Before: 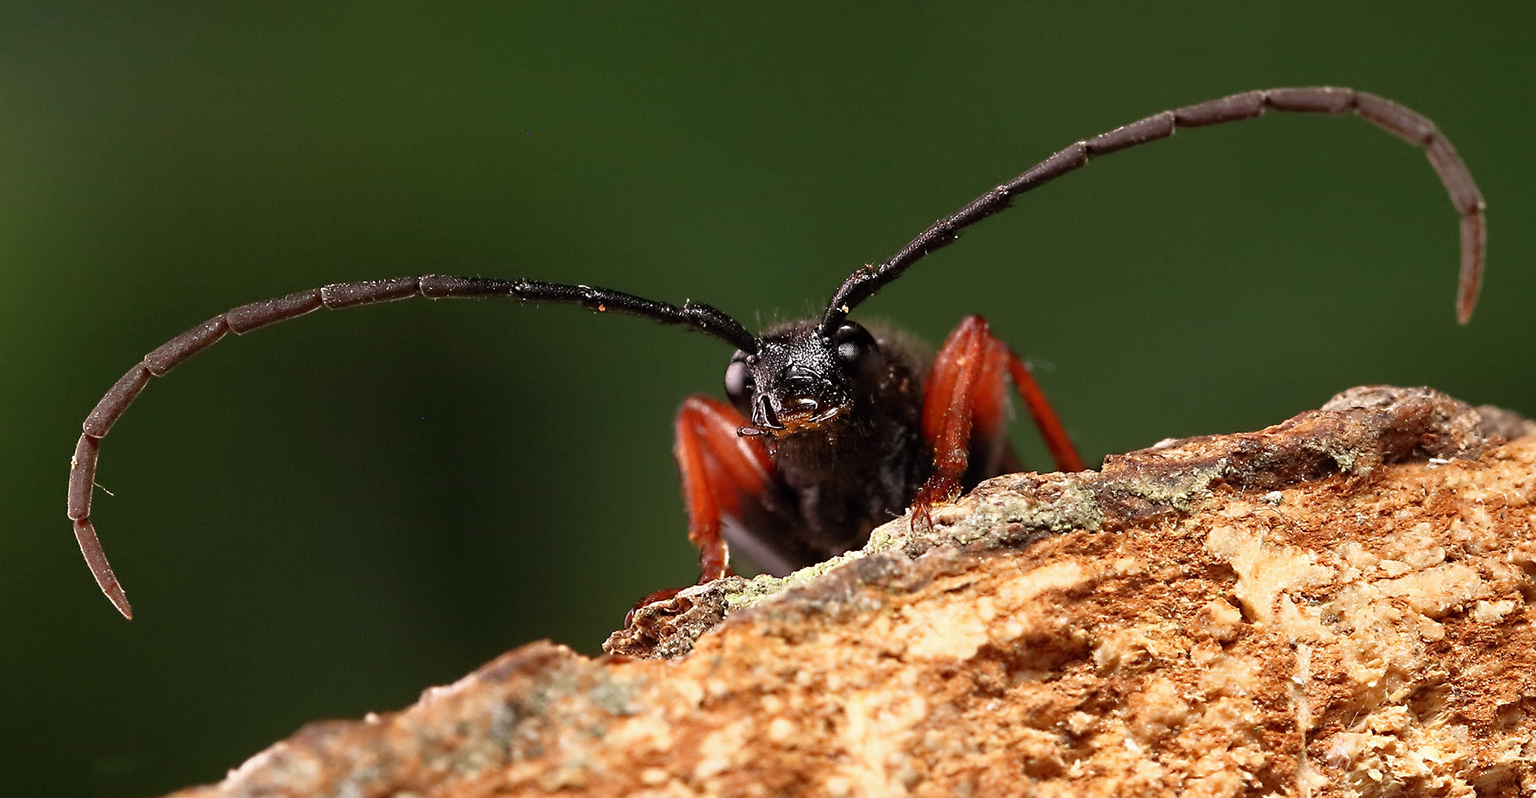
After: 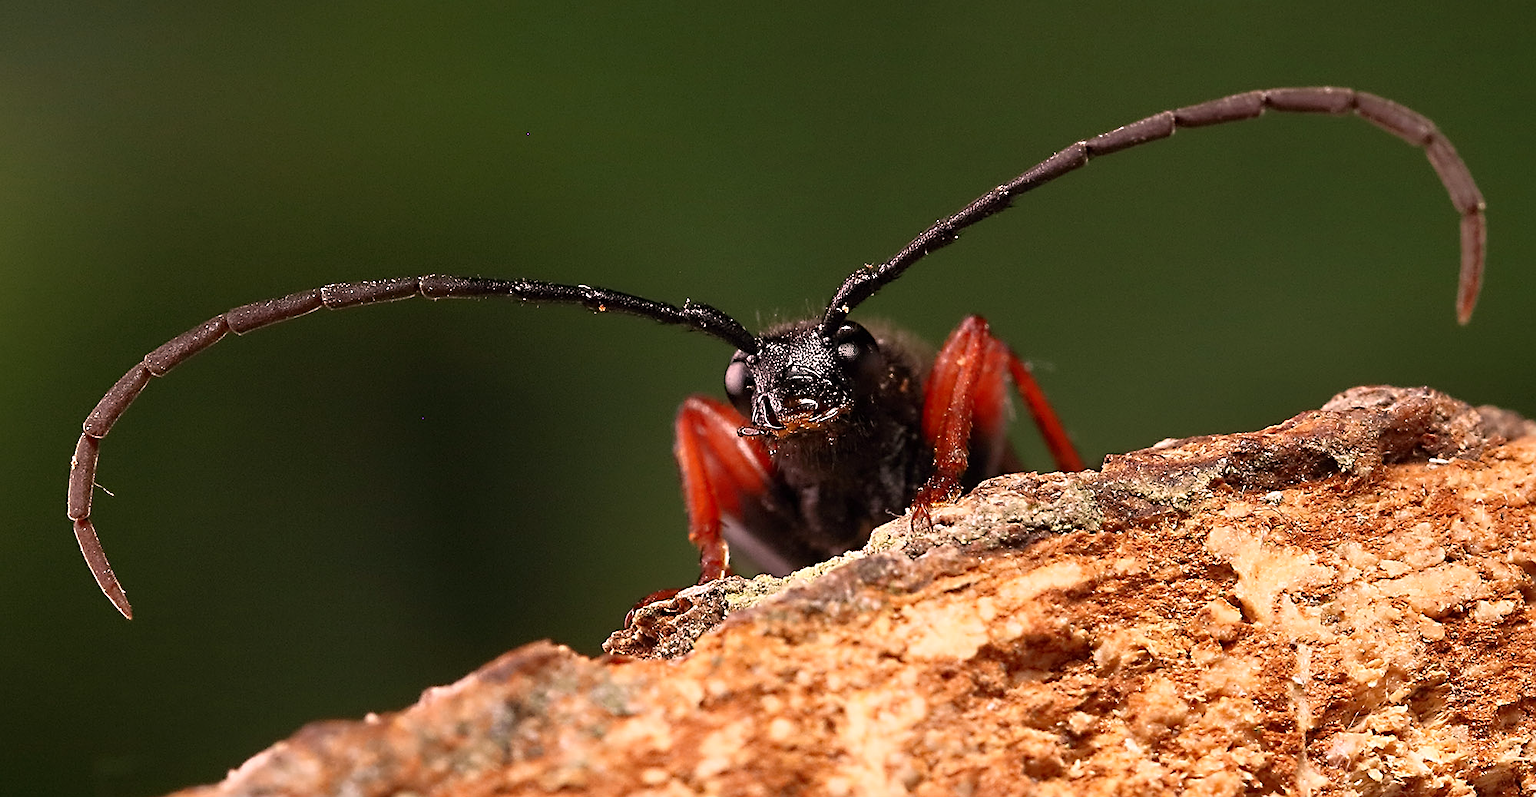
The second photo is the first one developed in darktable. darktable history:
color correction: highlights a* 12.23, highlights b* 5.41
sharpen: radius 1.967
